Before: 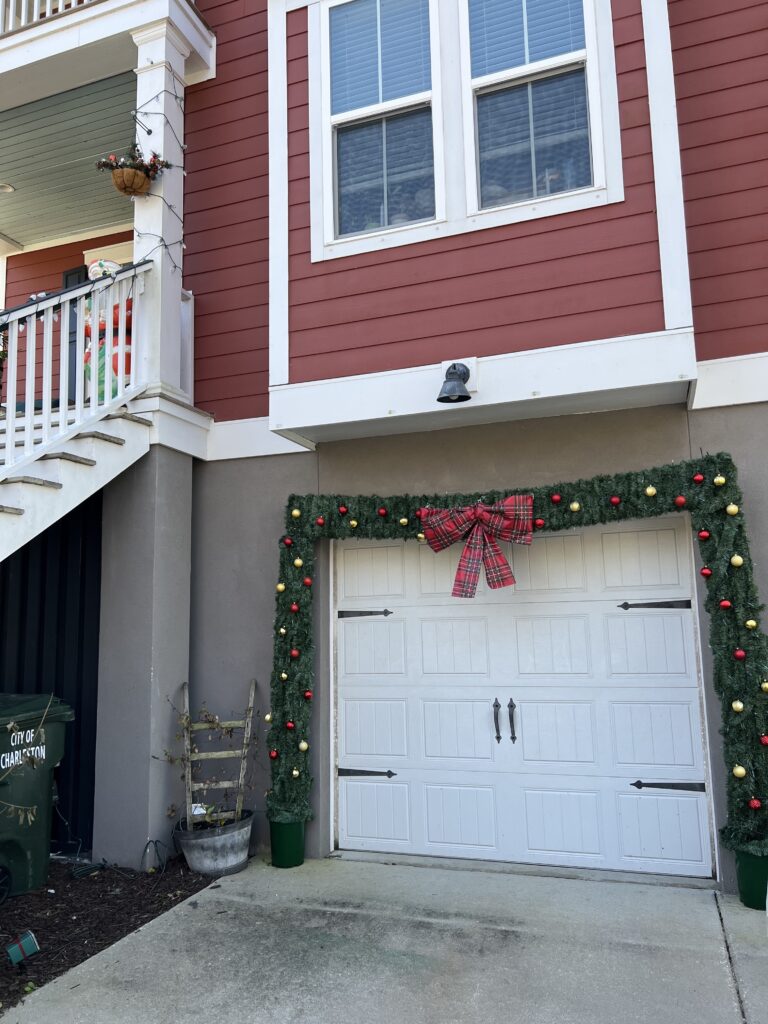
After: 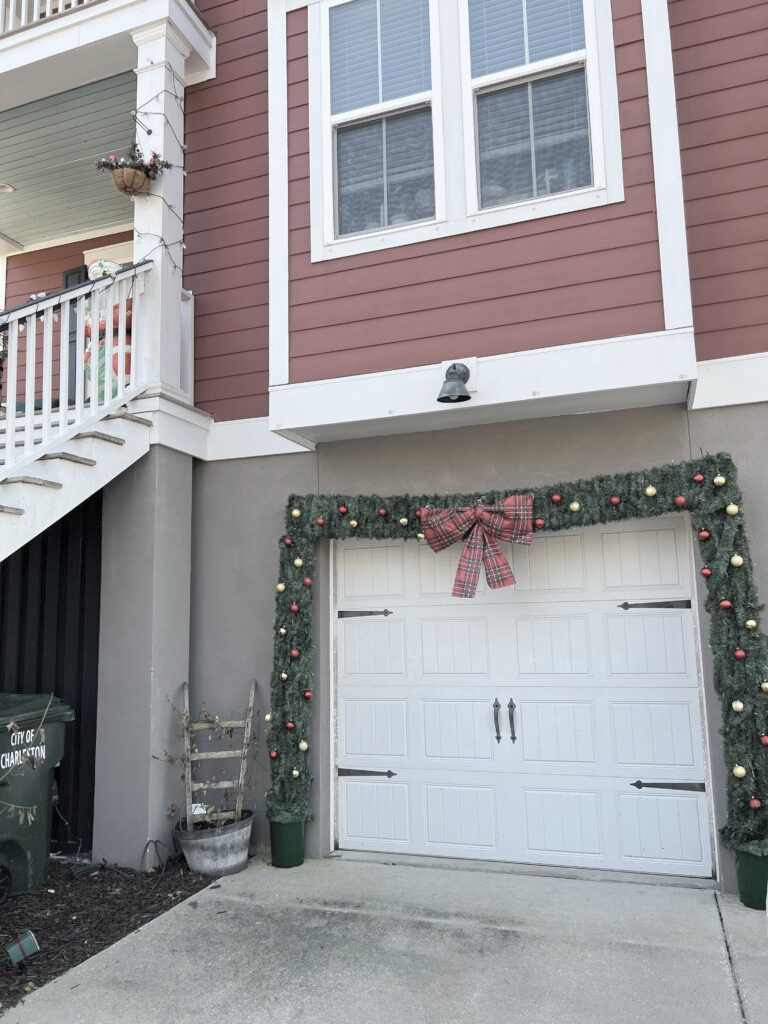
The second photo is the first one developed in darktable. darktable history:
contrast brightness saturation: brightness 0.189, saturation -0.509
